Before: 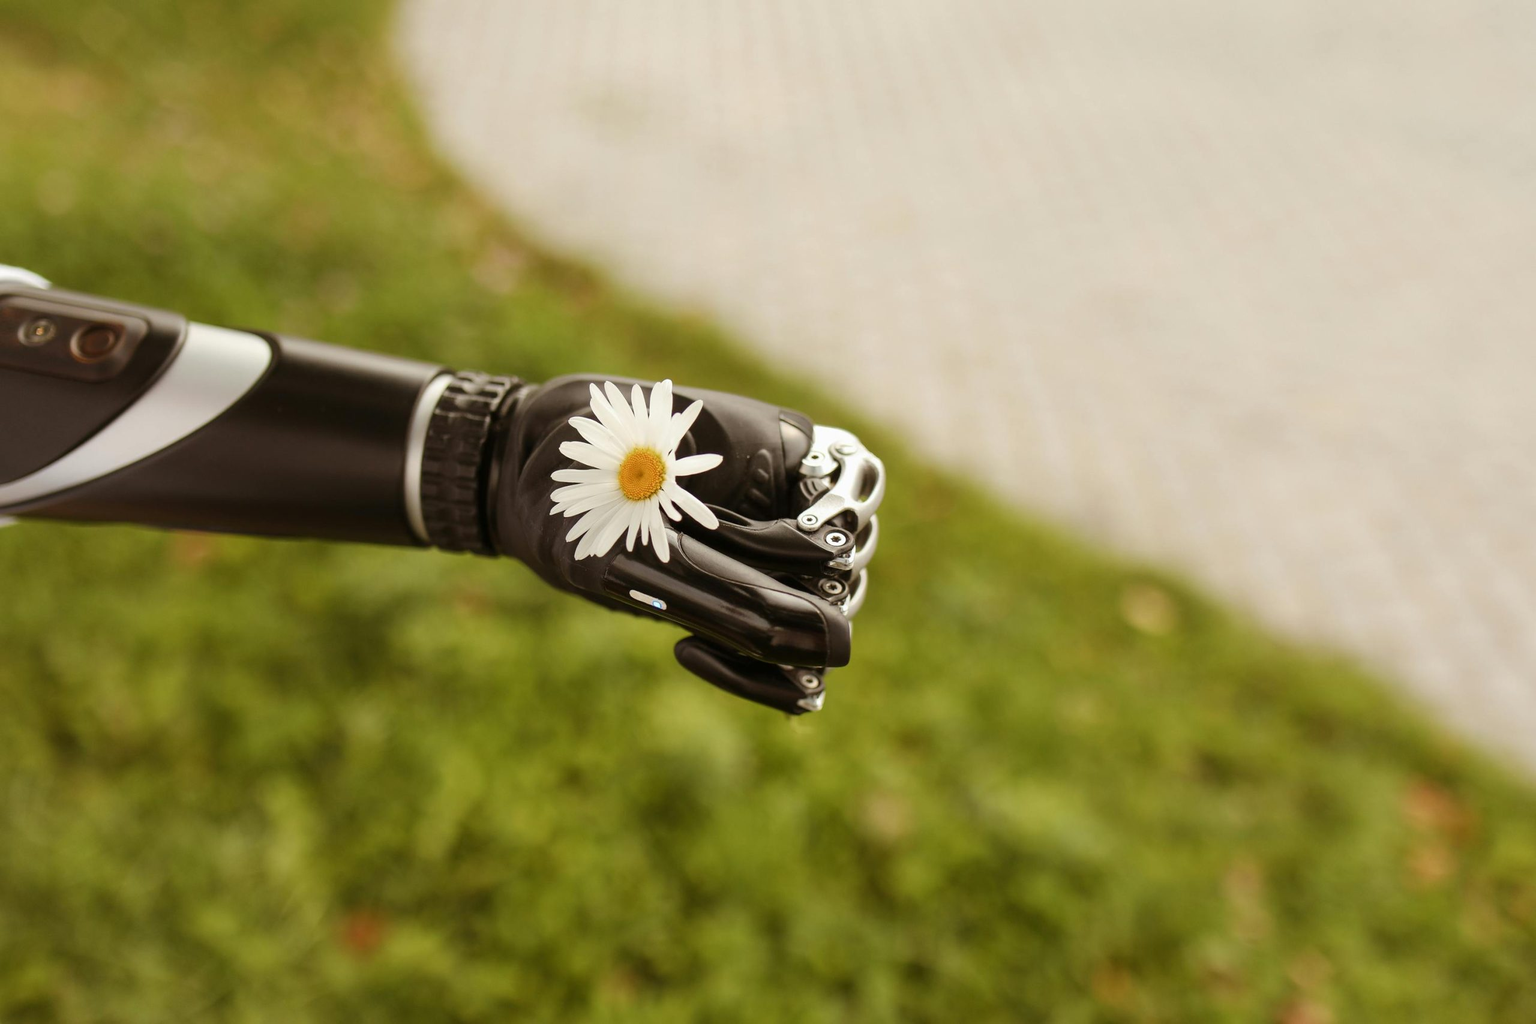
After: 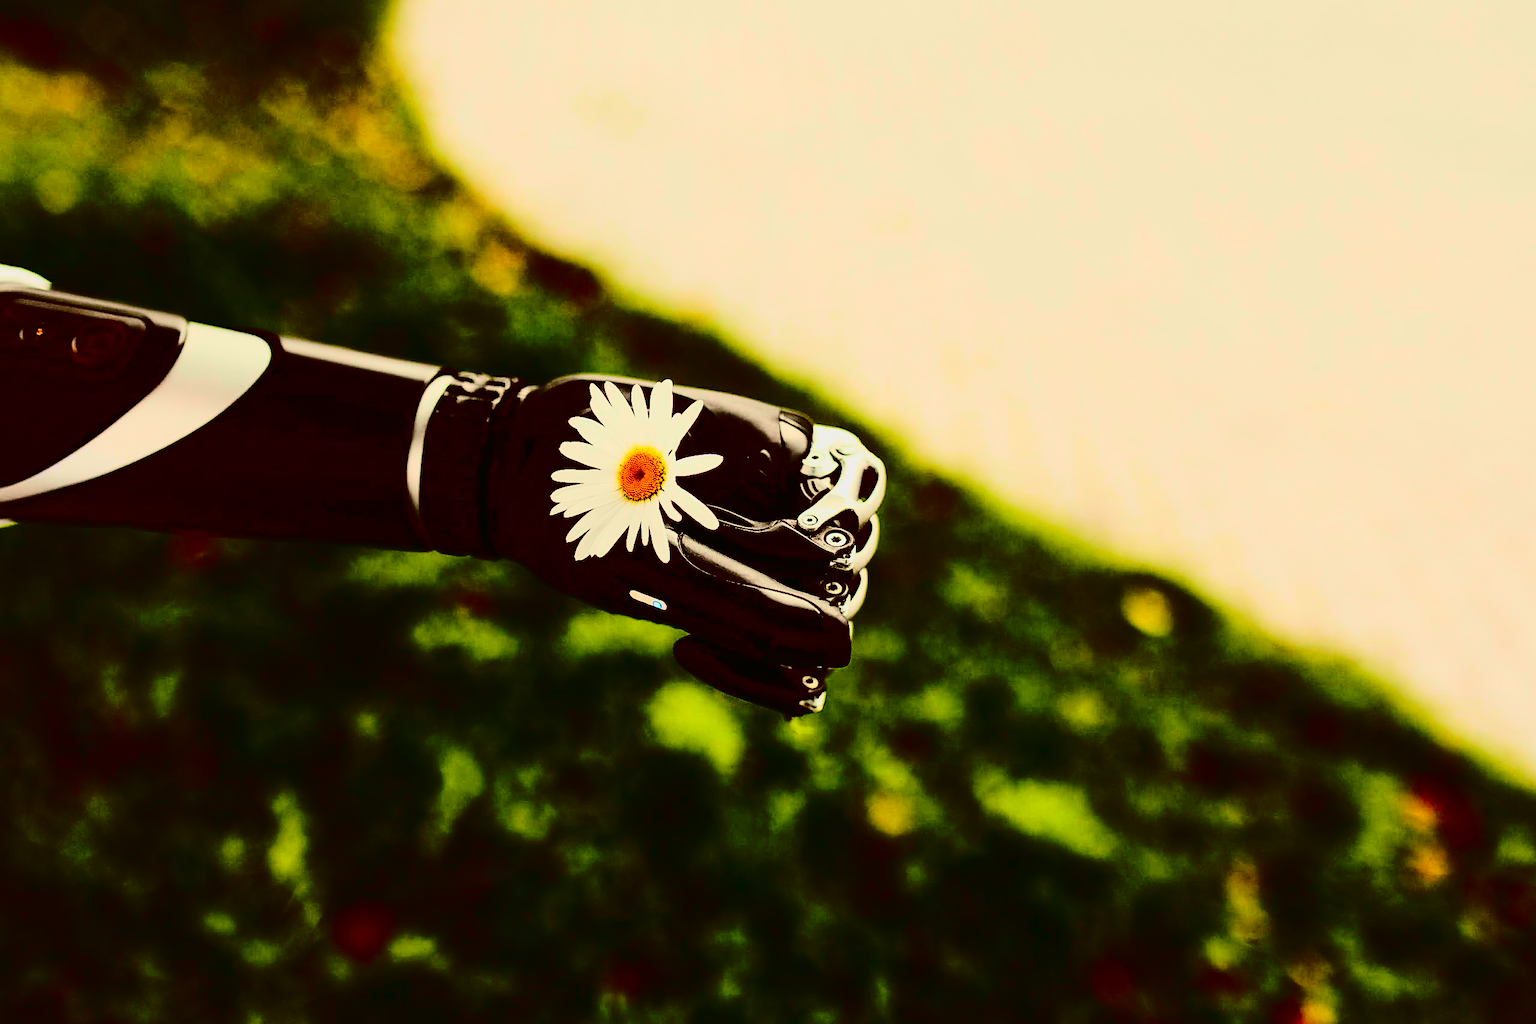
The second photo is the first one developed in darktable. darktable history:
contrast brightness saturation: contrast 0.784, brightness -0.994, saturation 0.995
tone curve: curves: ch0 [(0, 0.006) (0.184, 0.117) (0.405, 0.46) (0.456, 0.528) (0.634, 0.728) (0.877, 0.89) (0.984, 0.935)]; ch1 [(0, 0) (0.443, 0.43) (0.492, 0.489) (0.566, 0.579) (0.595, 0.625) (0.608, 0.667) (0.65, 0.729) (1, 1)]; ch2 [(0, 0) (0.33, 0.301) (0.421, 0.443) (0.447, 0.489) (0.495, 0.505) (0.537, 0.583) (0.586, 0.591) (0.663, 0.686) (1, 1)], color space Lab, independent channels, preserve colors none
sharpen: on, module defaults
